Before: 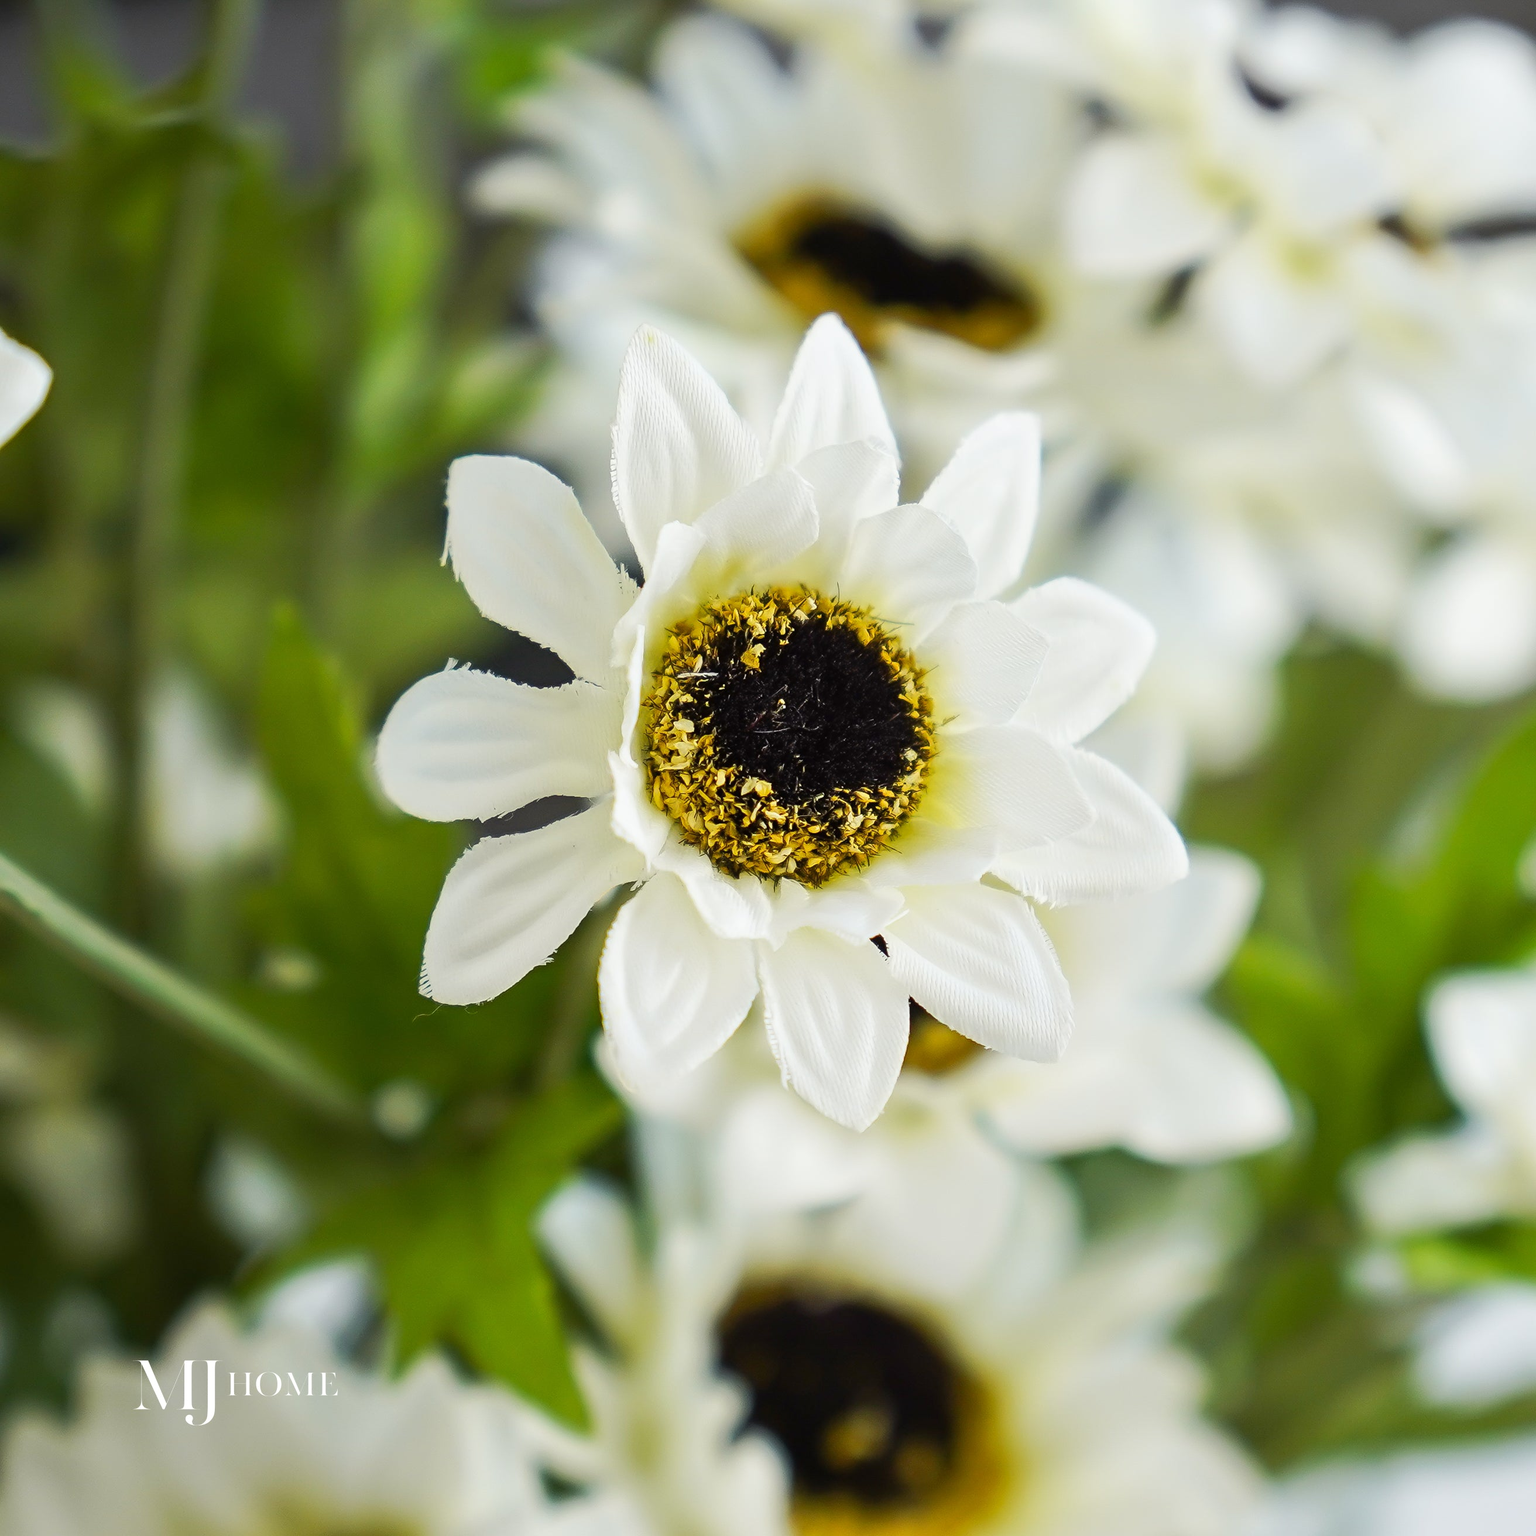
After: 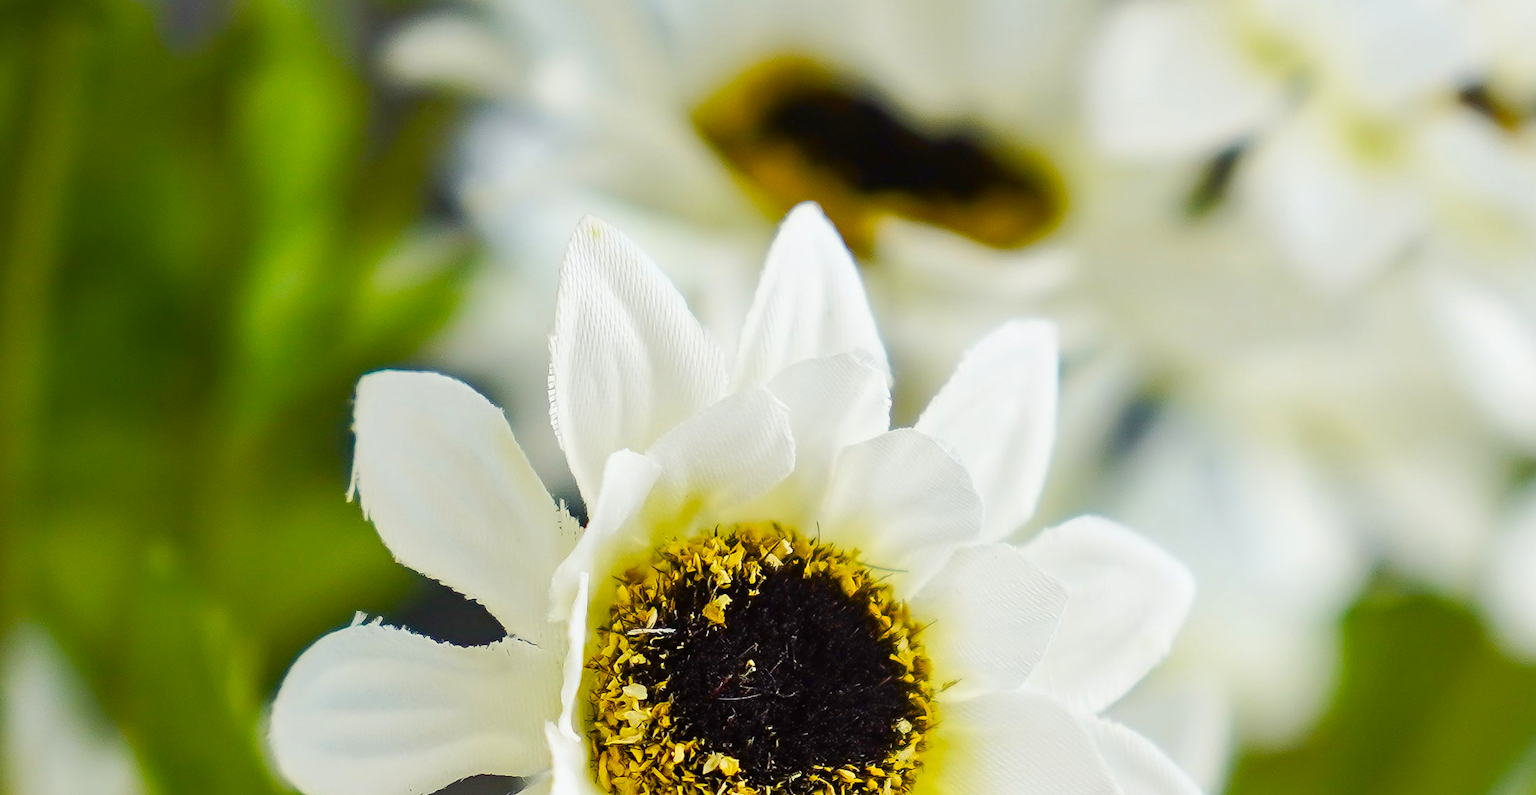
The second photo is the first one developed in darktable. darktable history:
crop and rotate: left 9.683%, top 9.367%, right 5.986%, bottom 46.966%
color balance rgb: linear chroma grading › global chroma 15.547%, perceptual saturation grading › global saturation 26.952%, perceptual saturation grading › highlights -28.375%, perceptual saturation grading › mid-tones 15.549%, perceptual saturation grading › shadows 33.84%
